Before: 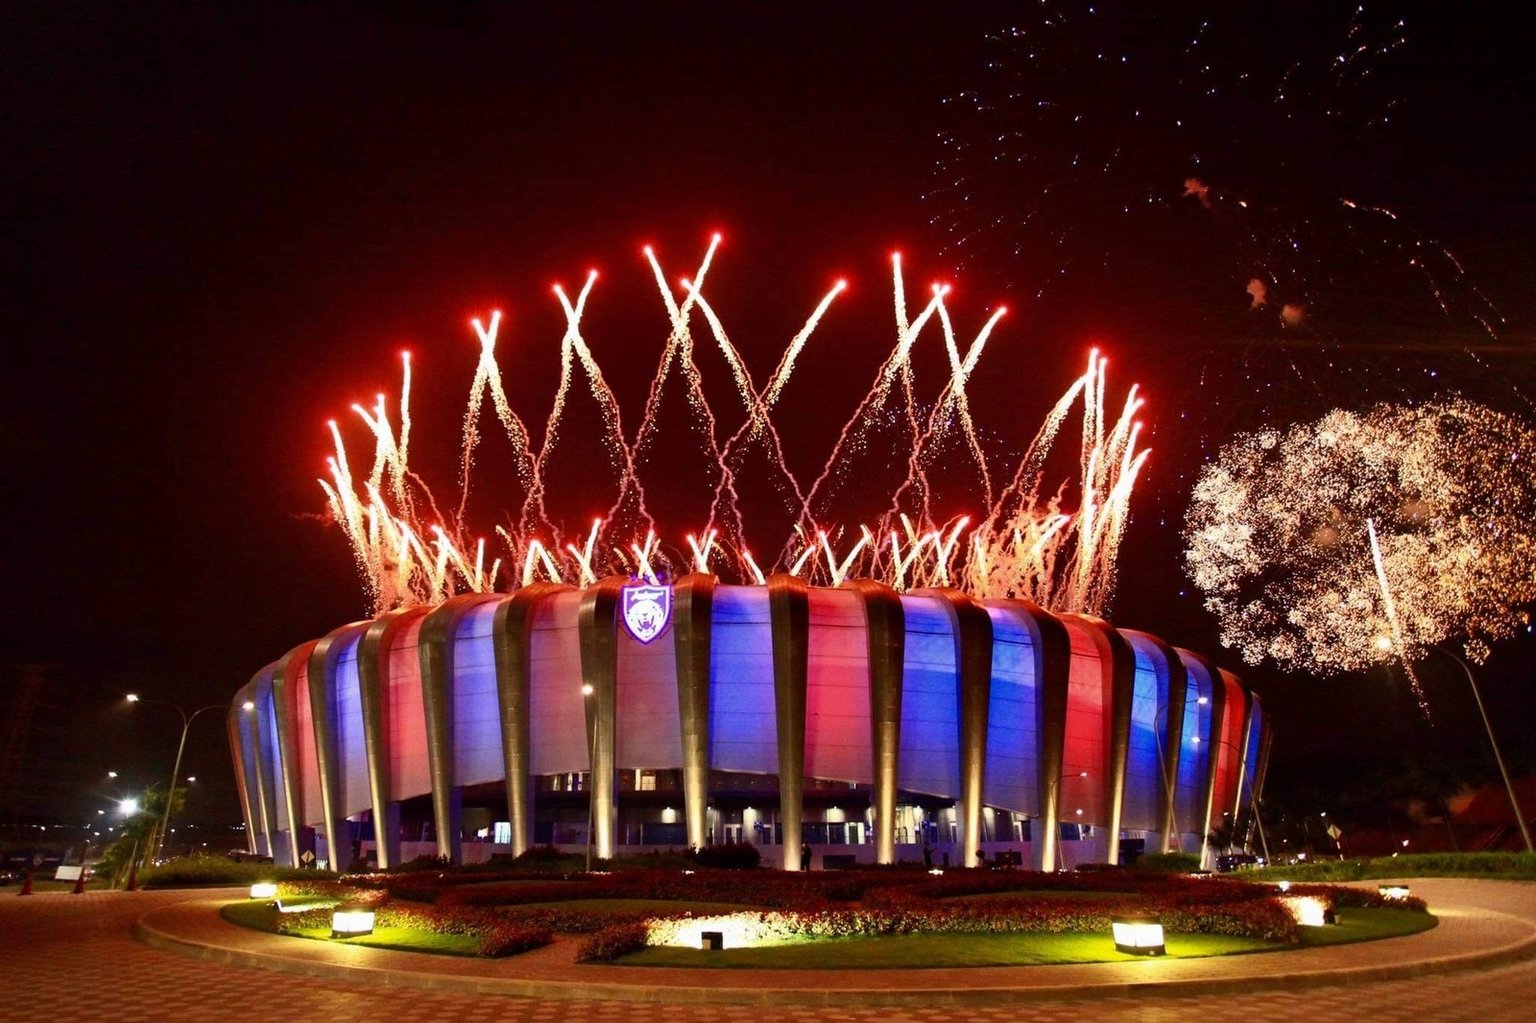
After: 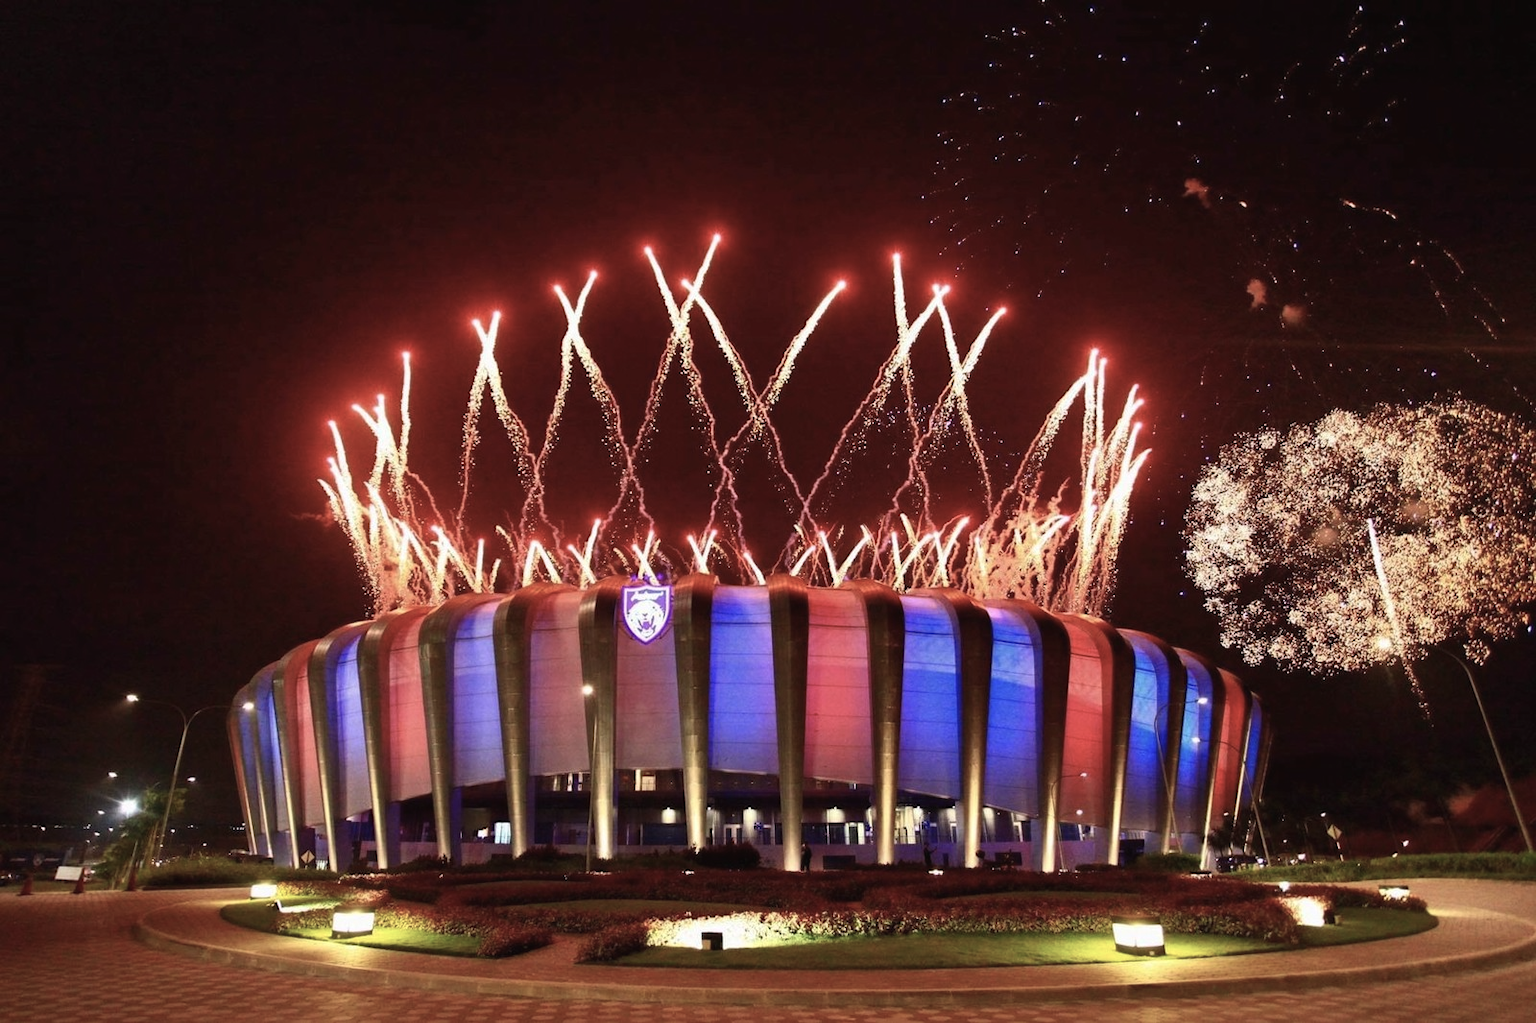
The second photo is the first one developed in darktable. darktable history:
color balance rgb: global offset › luminance 0.227%, perceptual saturation grading › global saturation -32.441%, global vibrance 30.333%
